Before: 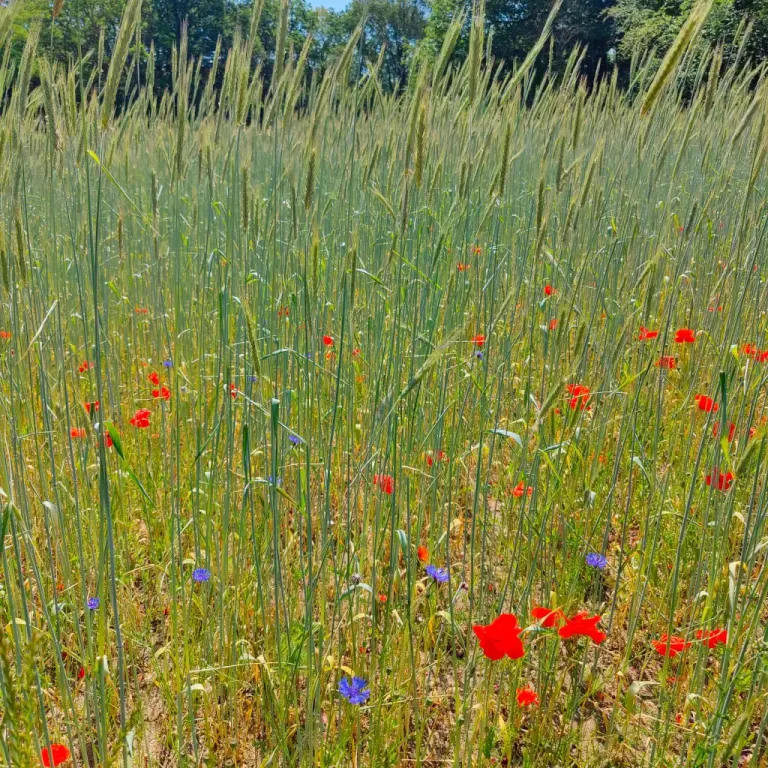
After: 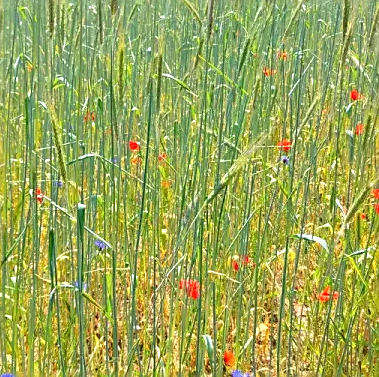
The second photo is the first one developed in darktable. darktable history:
sharpen: amount 0.542
crop: left 25.27%, top 25.466%, right 25.336%, bottom 25.406%
exposure: black level correction 0, exposure 0.69 EV, compensate highlight preservation false
